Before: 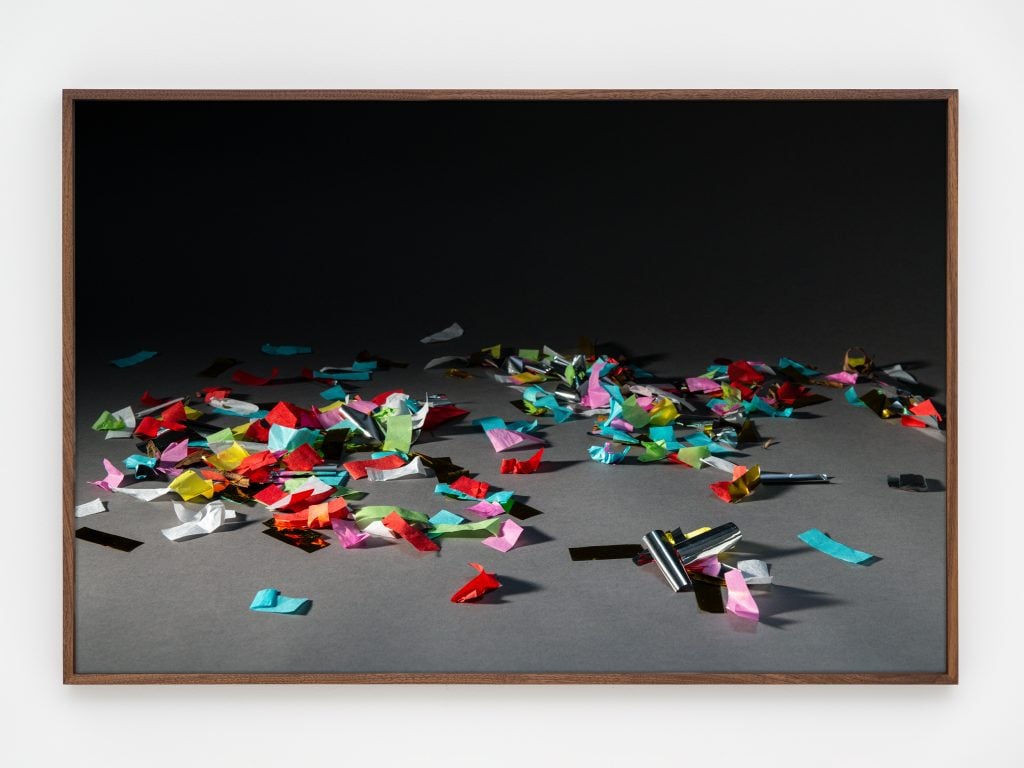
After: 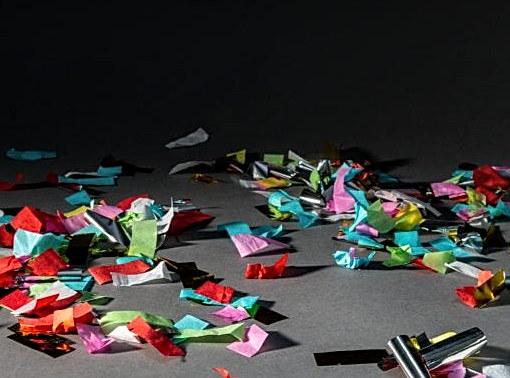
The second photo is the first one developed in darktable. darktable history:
local contrast: detail 130%
crop: left 24.923%, top 25.393%, right 25.261%, bottom 25.357%
levels: levels [0, 0.498, 1]
sharpen: on, module defaults
